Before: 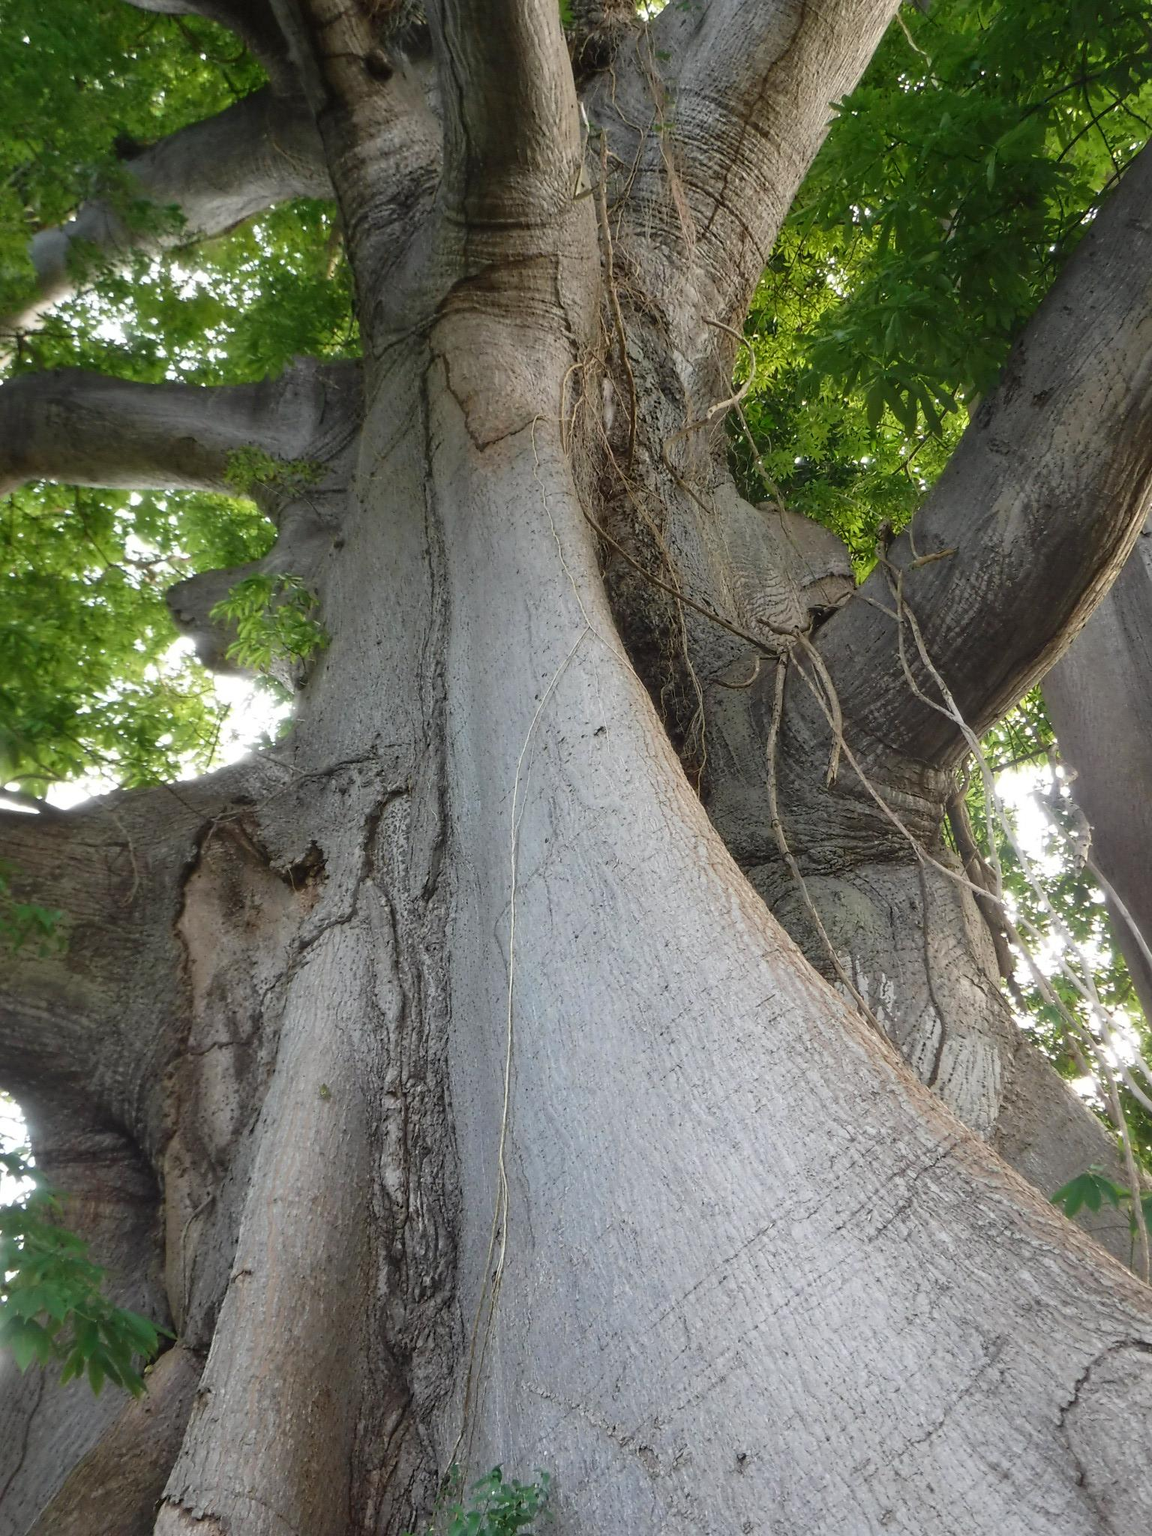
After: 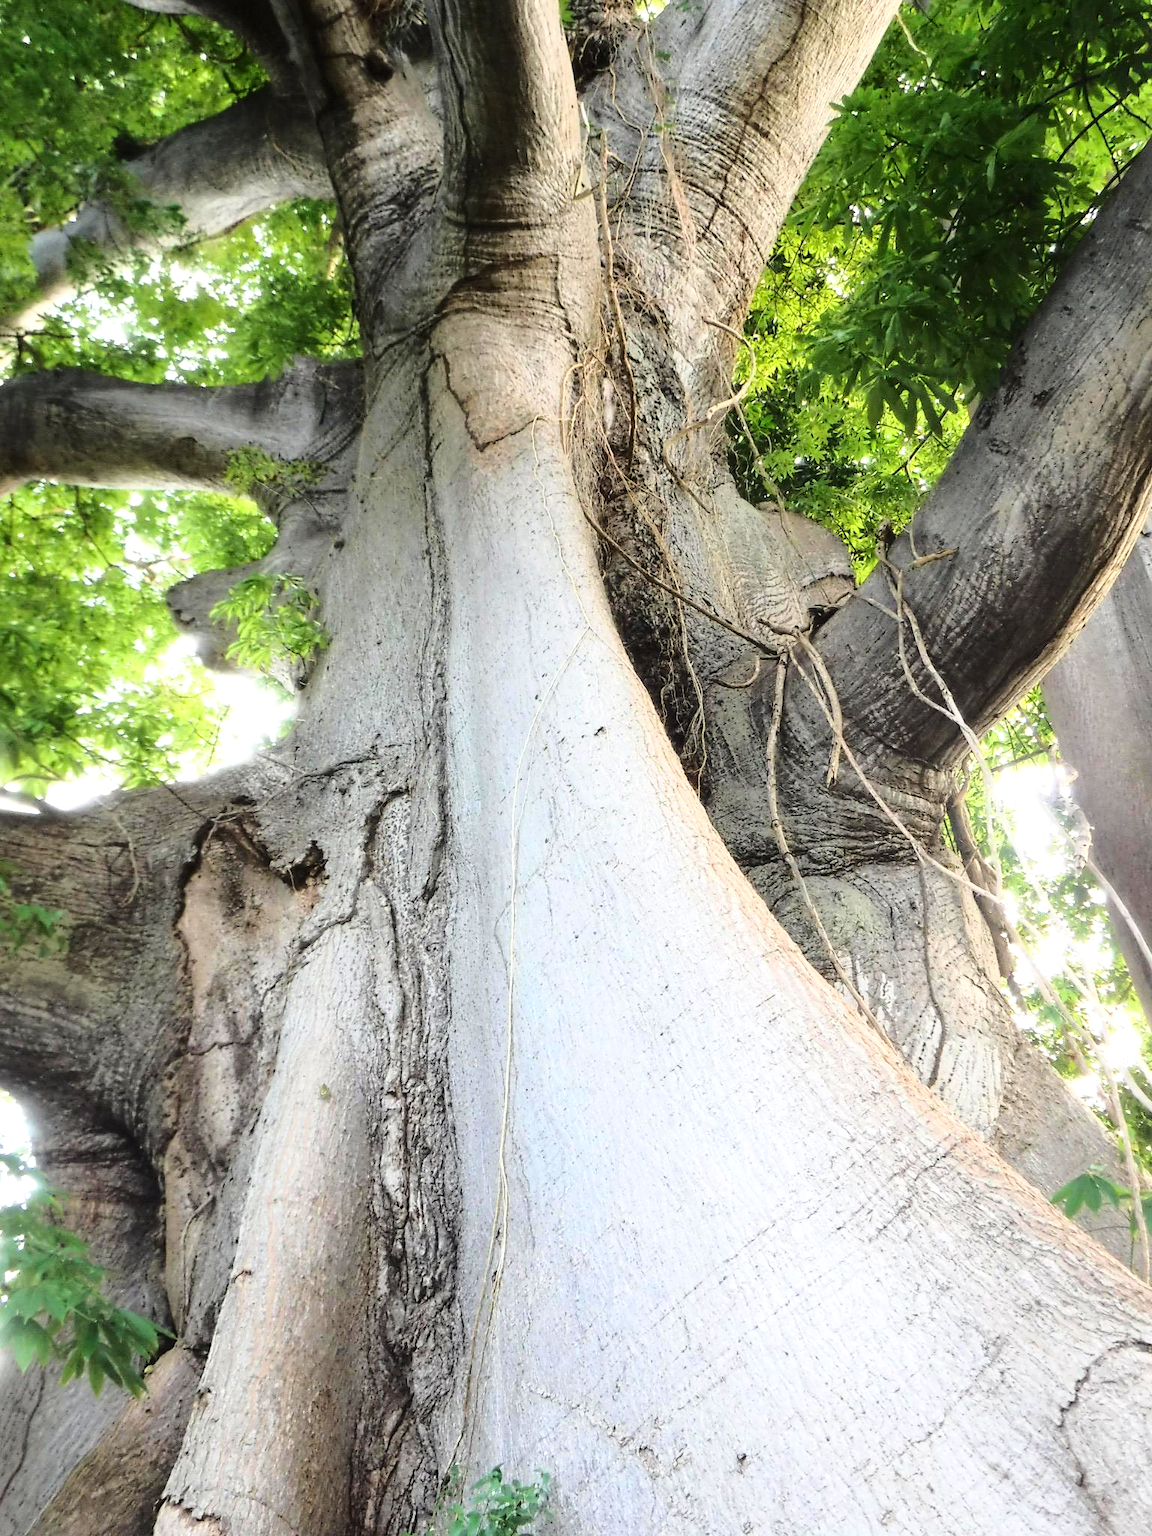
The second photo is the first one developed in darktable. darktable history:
base curve: curves: ch0 [(0, 0) (0.028, 0.03) (0.121, 0.232) (0.46, 0.748) (0.859, 0.968) (1, 1)]
tone equalizer: -8 EV -0.721 EV, -7 EV -0.728 EV, -6 EV -0.633 EV, -5 EV -0.368 EV, -3 EV 0.376 EV, -2 EV 0.6 EV, -1 EV 0.675 EV, +0 EV 0.733 EV
